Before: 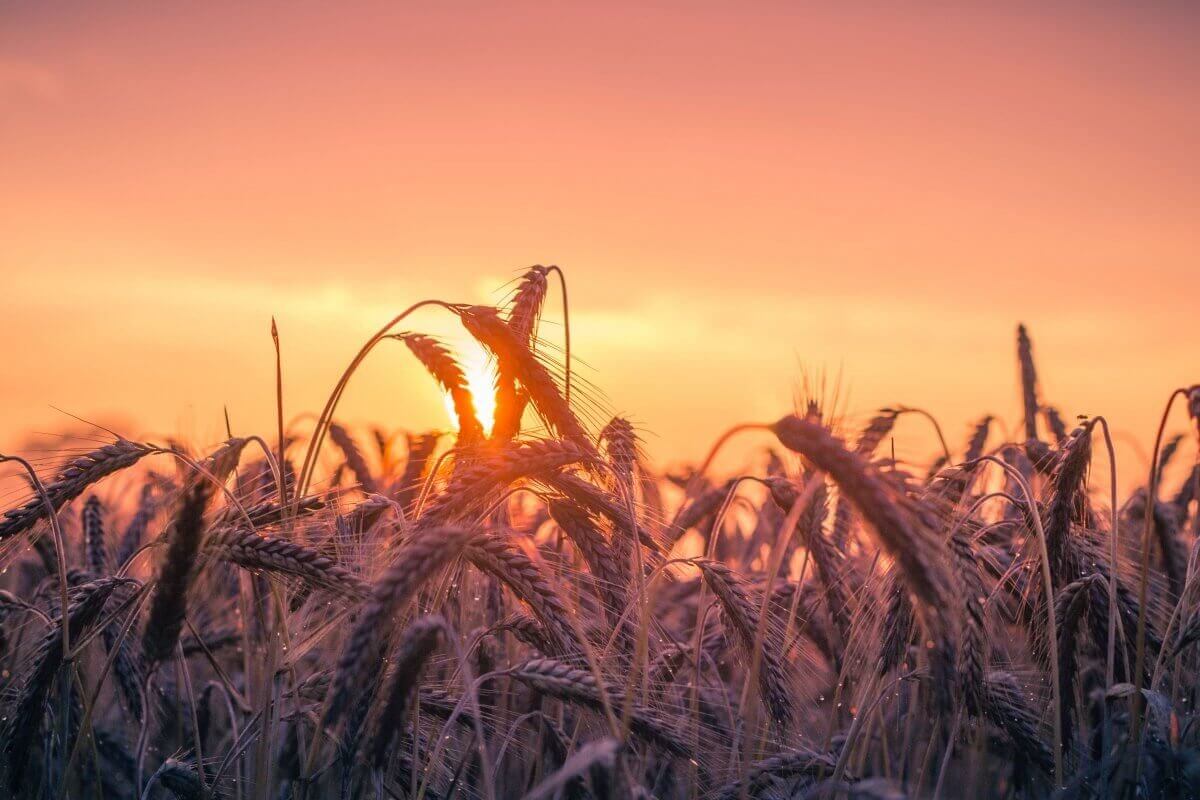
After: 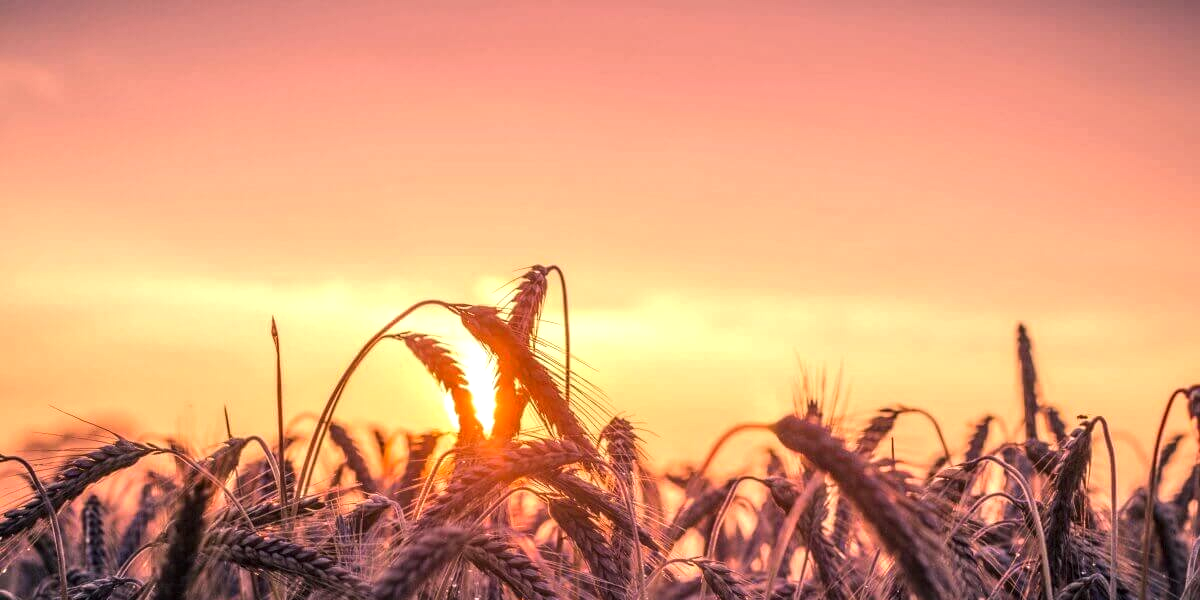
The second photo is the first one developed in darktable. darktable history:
crop: bottom 24.967%
tone equalizer: -8 EV -0.417 EV, -7 EV -0.389 EV, -6 EV -0.333 EV, -5 EV -0.222 EV, -3 EV 0.222 EV, -2 EV 0.333 EV, -1 EV 0.389 EV, +0 EV 0.417 EV, edges refinement/feathering 500, mask exposure compensation -1.57 EV, preserve details no
local contrast: detail 130%
